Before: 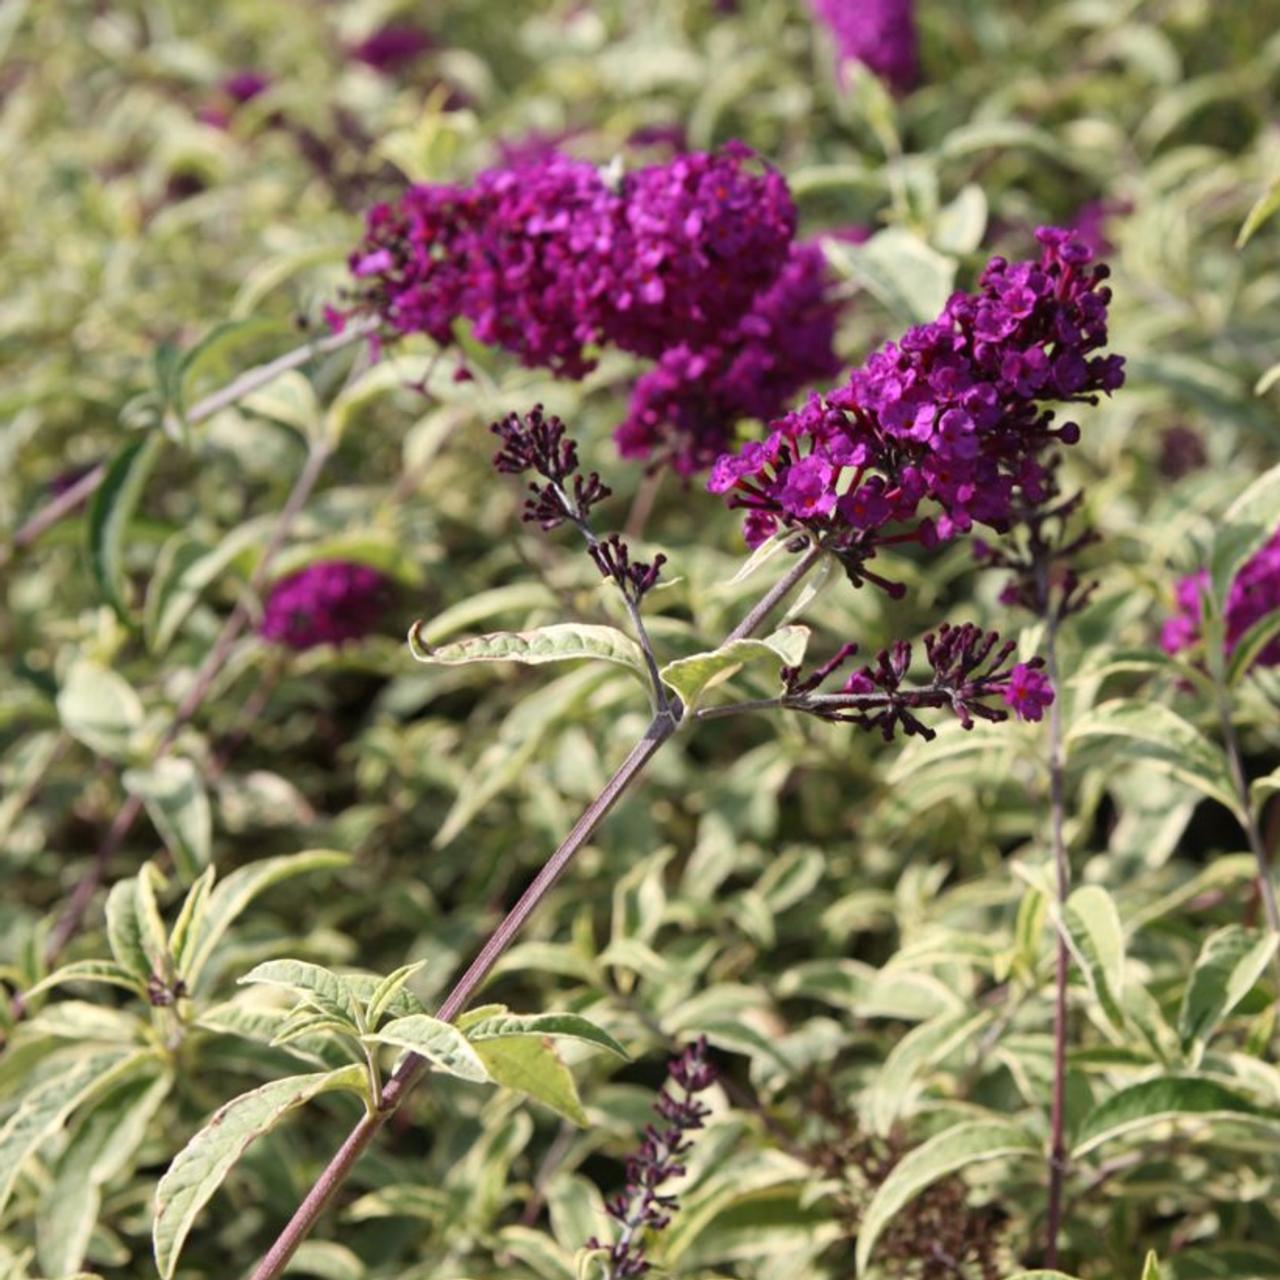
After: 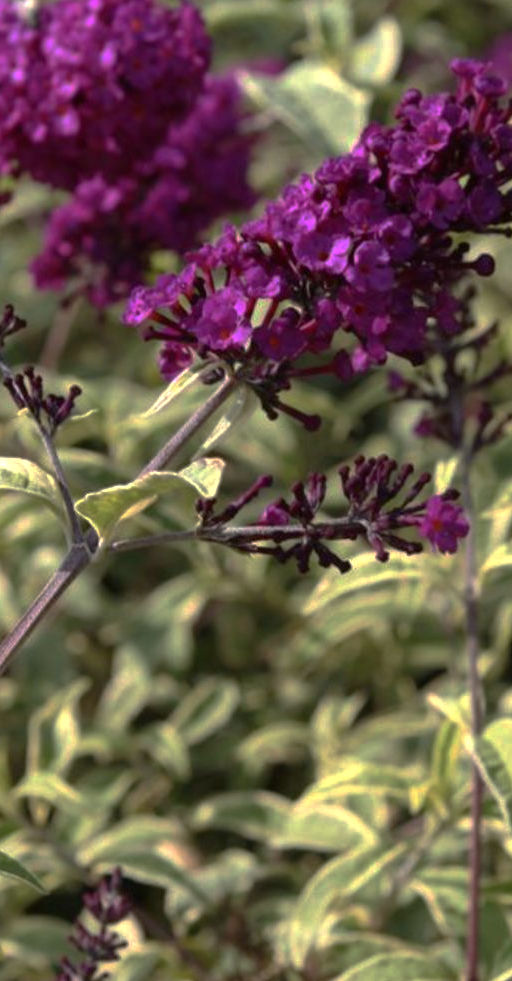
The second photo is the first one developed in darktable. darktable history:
crop: left 45.735%, top 13.2%, right 14.195%, bottom 10.115%
exposure: black level correction 0, exposure 0.2 EV, compensate highlight preservation false
base curve: curves: ch0 [(0, 0) (0.826, 0.587) (1, 1)], exposure shift 0.574, preserve colors none
